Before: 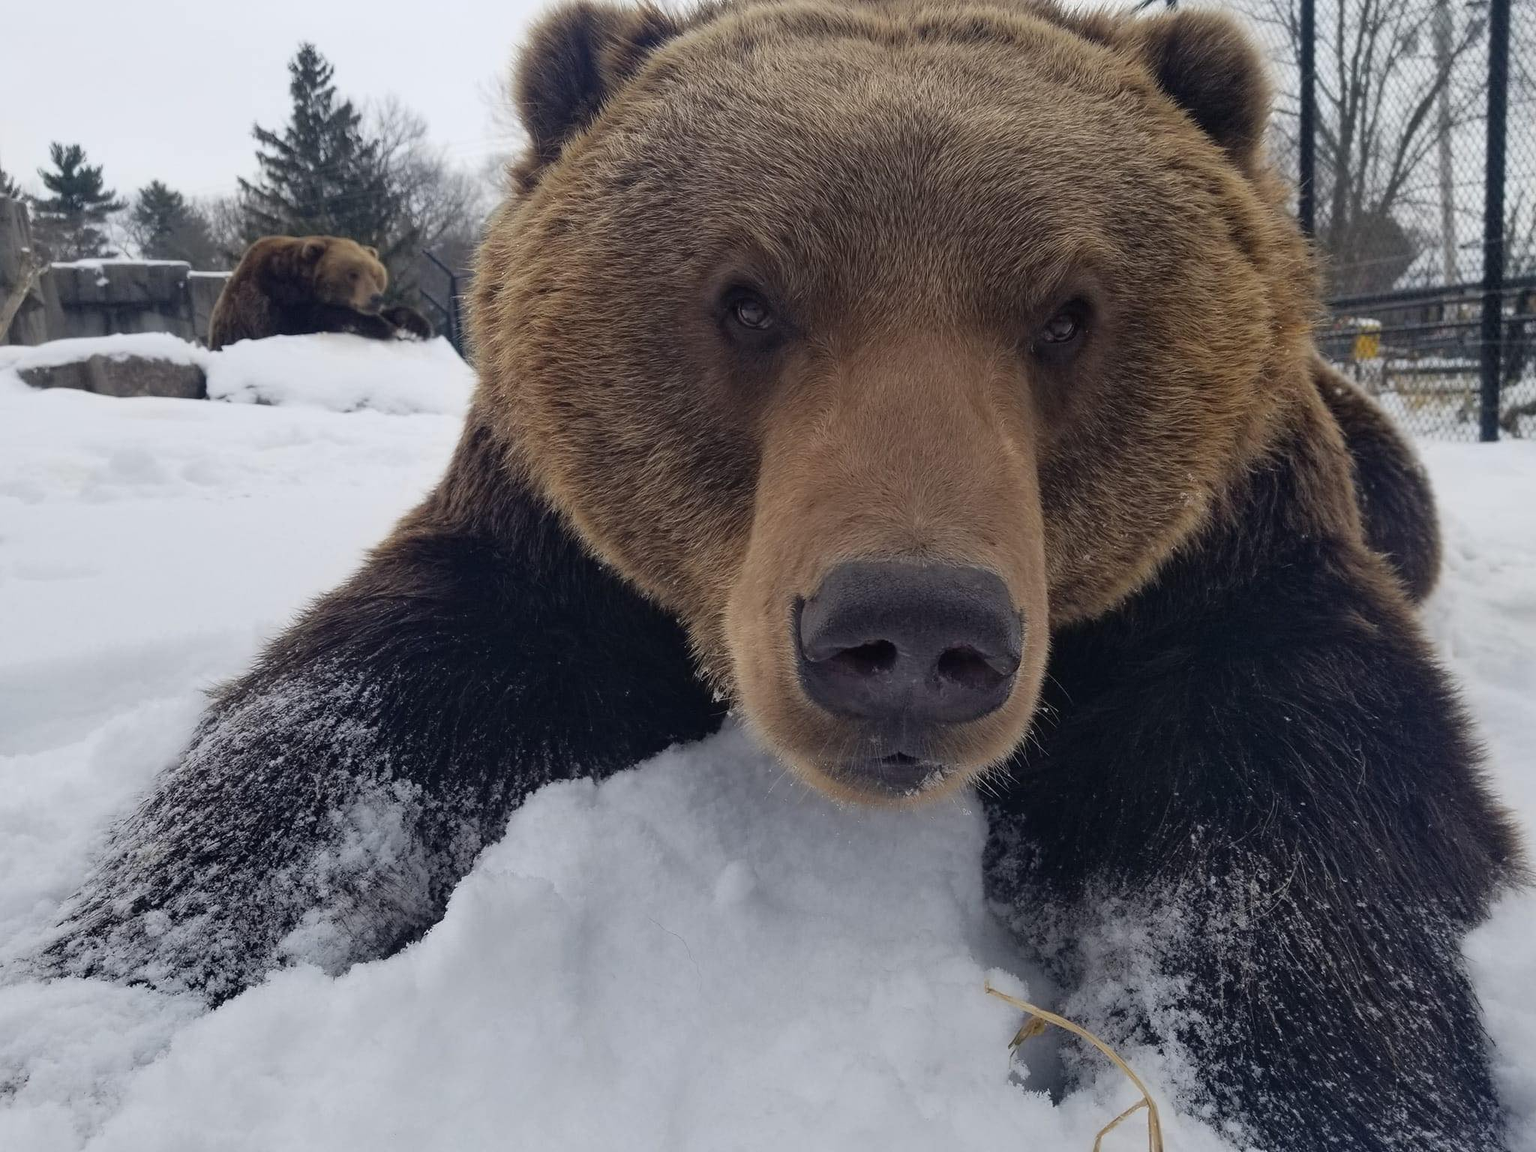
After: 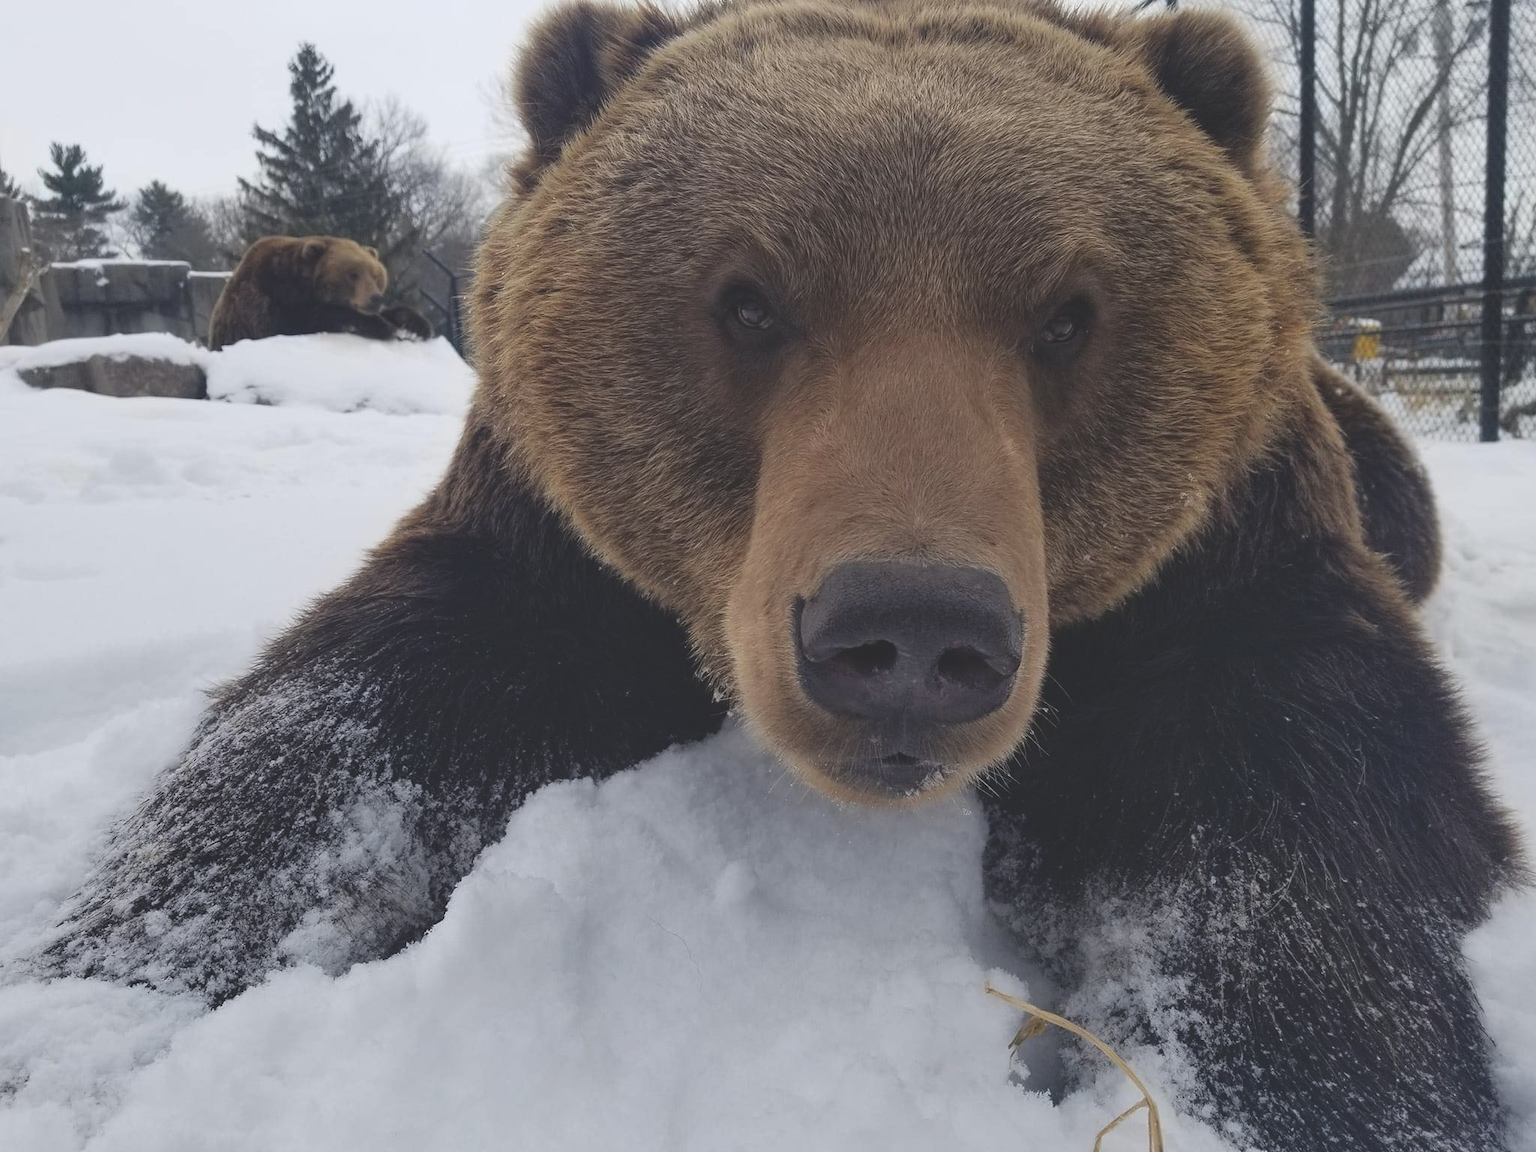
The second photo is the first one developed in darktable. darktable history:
exposure: black level correction -0.022, exposure -0.031 EV, compensate exposure bias true, compensate highlight preservation false
